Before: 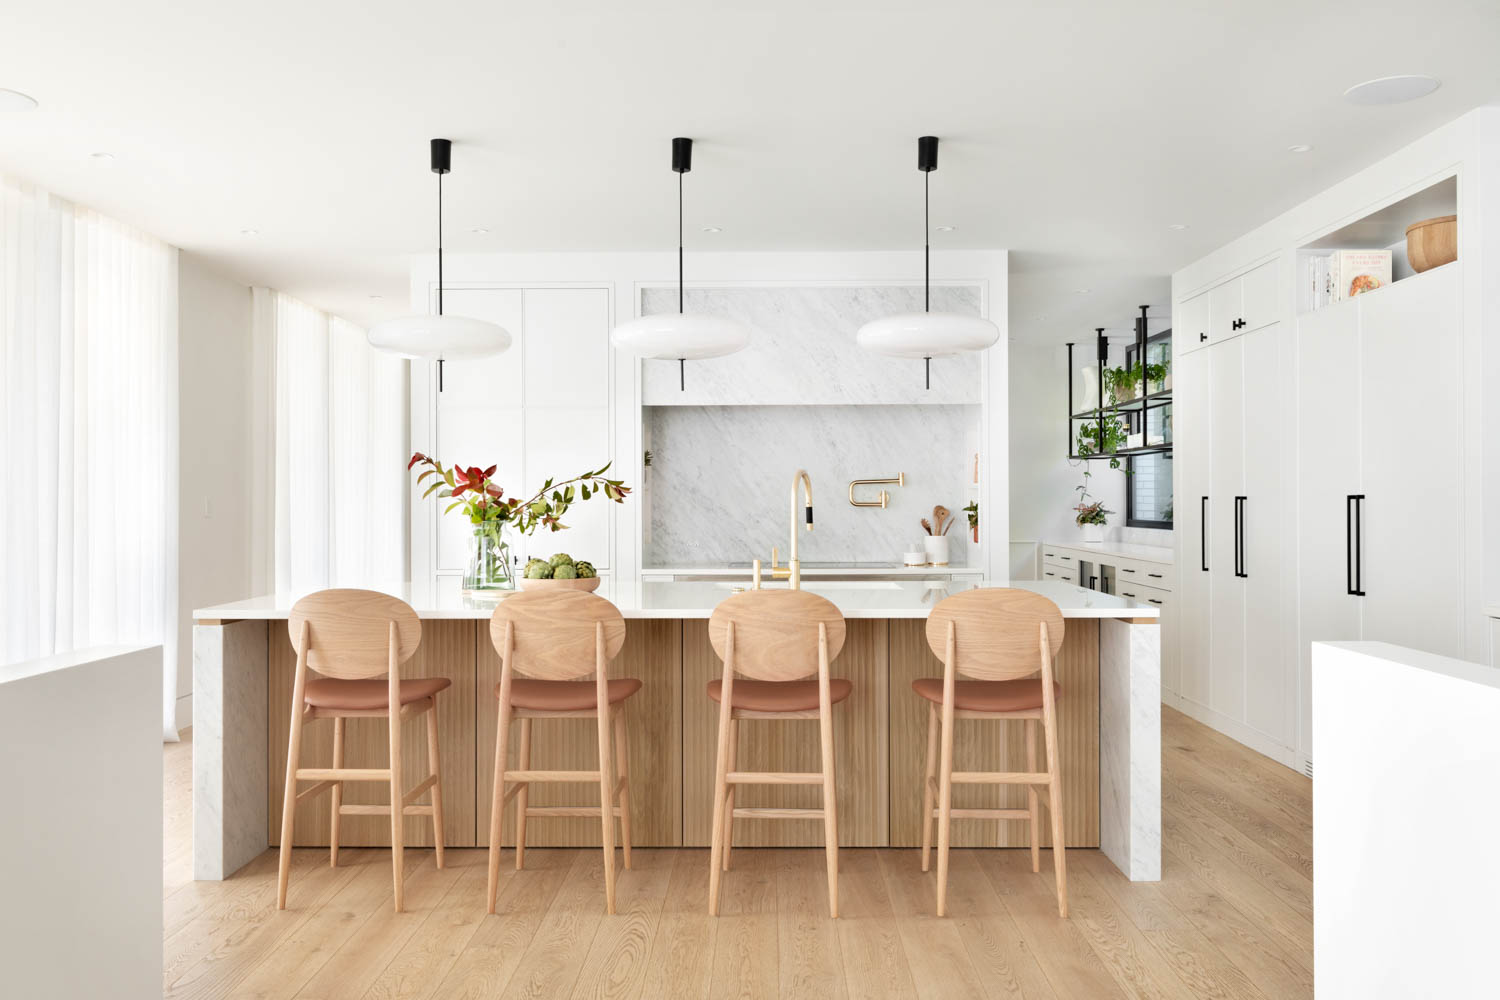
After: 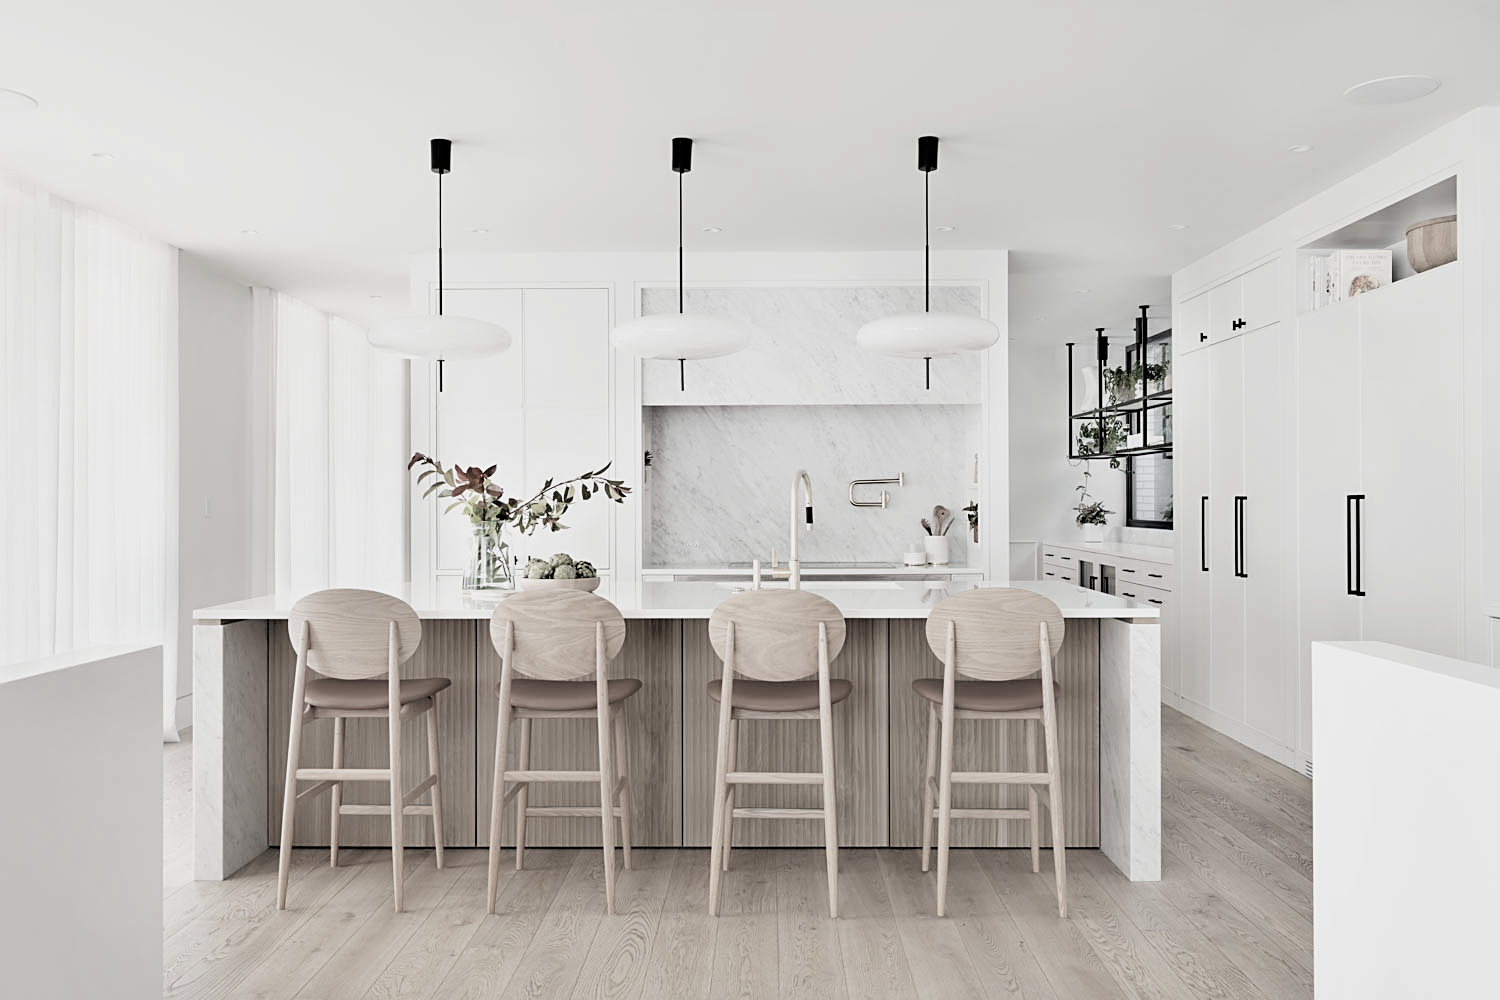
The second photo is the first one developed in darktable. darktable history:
filmic rgb: black relative exposure -5.1 EV, white relative exposure 3.2 EV, hardness 3.47, contrast 1.183, highlights saturation mix -30.42%
exposure: exposure -0.066 EV, compensate exposure bias true, compensate highlight preservation false
color correction: highlights b* -0.005, saturation 0.269
sharpen: on, module defaults
